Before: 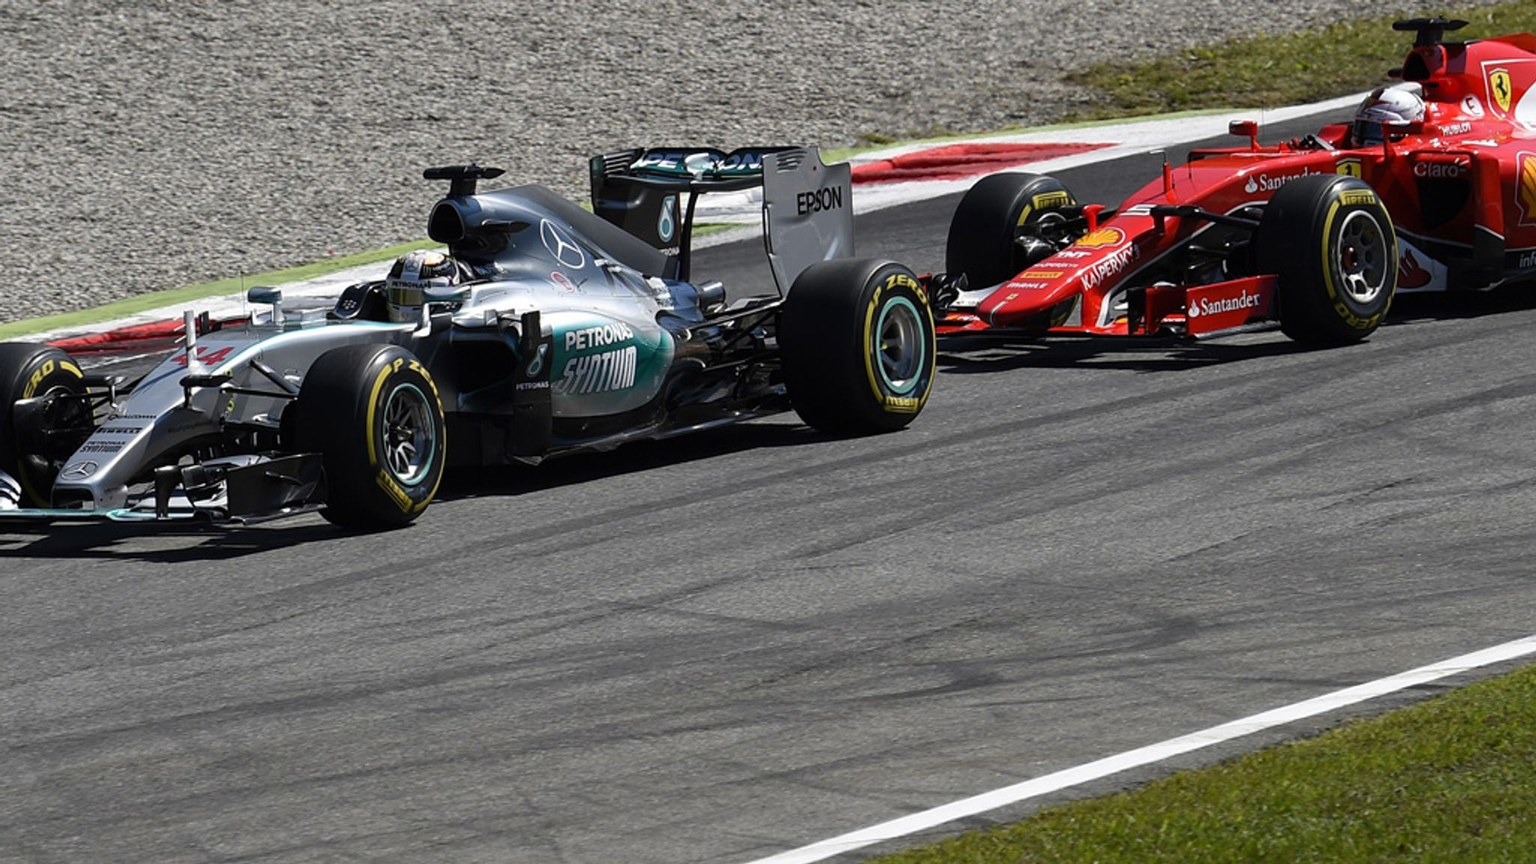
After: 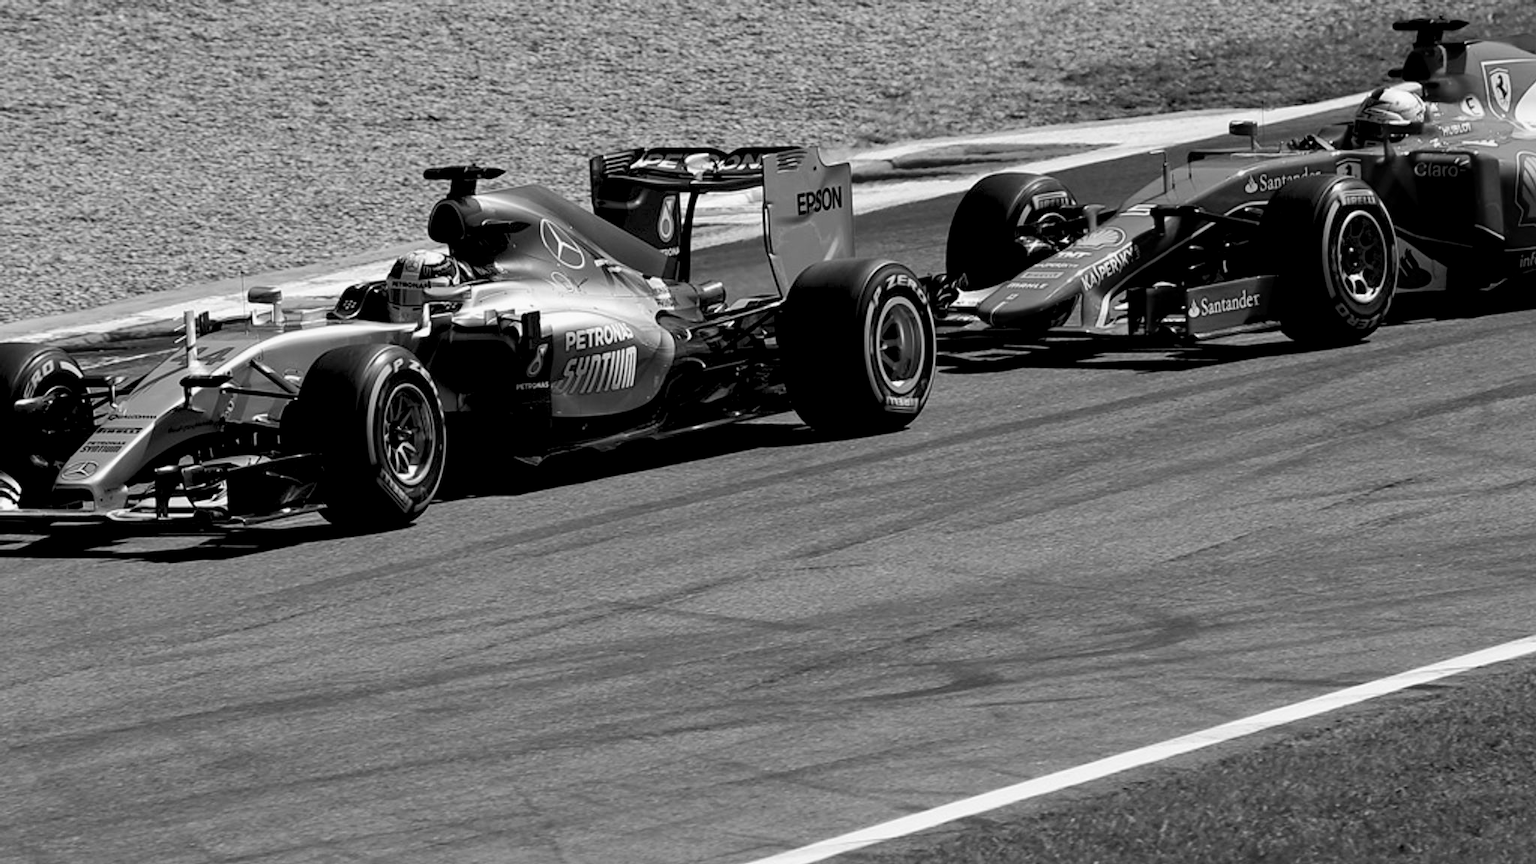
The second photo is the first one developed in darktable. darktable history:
monochrome: a -3.63, b -0.465
color balance rgb: shadows lift › chroma 1%, shadows lift › hue 113°, highlights gain › chroma 0.2%, highlights gain › hue 333°, perceptual saturation grading › global saturation 20%, perceptual saturation grading › highlights -50%, perceptual saturation grading › shadows 25%, contrast -20%
exposure: black level correction 0.009, exposure 0.119 EV, compensate highlight preservation false
tone equalizer: -8 EV -0.417 EV, -7 EV -0.389 EV, -6 EV -0.333 EV, -5 EV -0.222 EV, -3 EV 0.222 EV, -2 EV 0.333 EV, -1 EV 0.389 EV, +0 EV 0.417 EV, edges refinement/feathering 500, mask exposure compensation -1.57 EV, preserve details no
